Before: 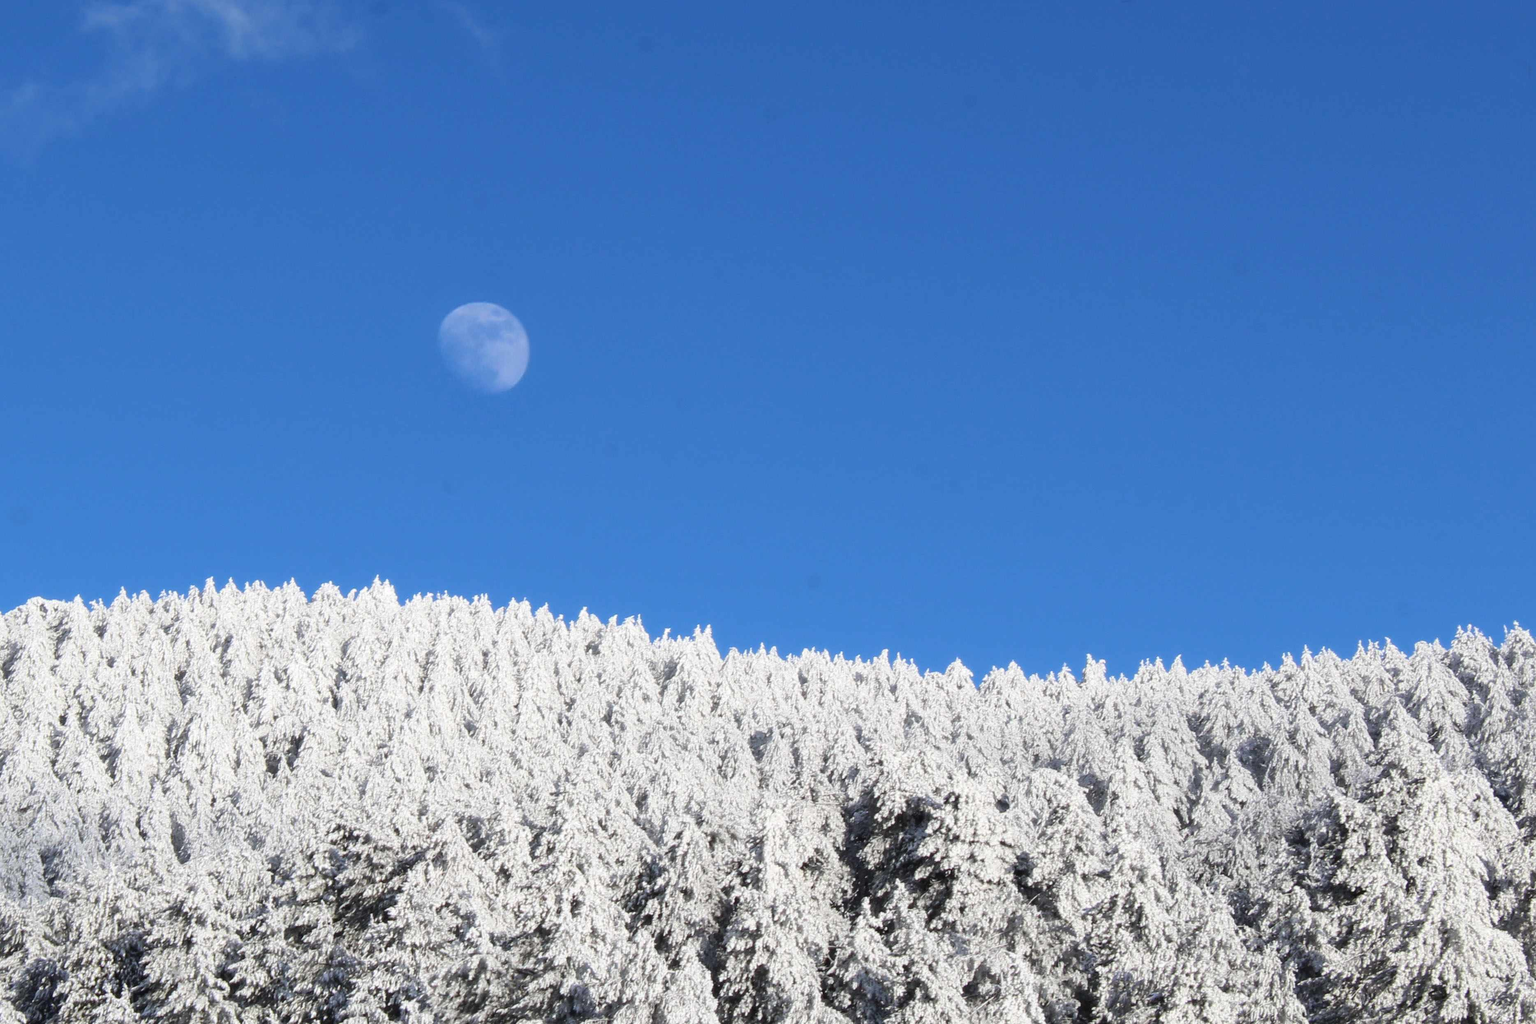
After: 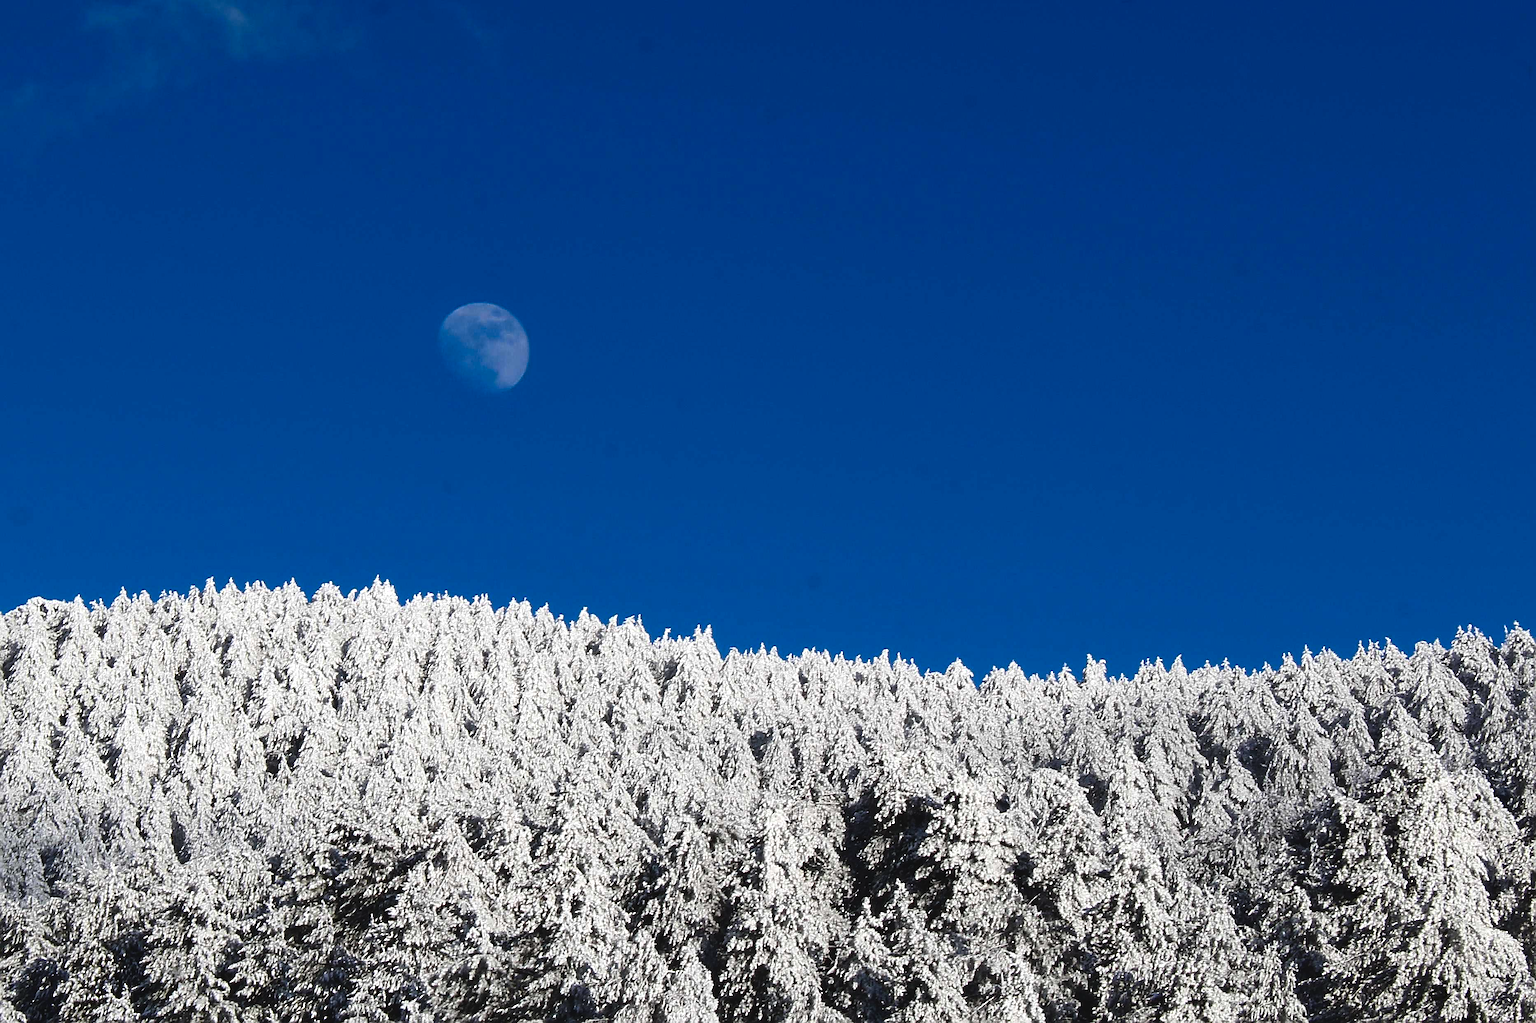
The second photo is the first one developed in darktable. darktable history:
exposure: black level correction -0.043, exposure 0.062 EV, compensate highlight preservation false
contrast brightness saturation: contrast 0.091, brightness -0.59, saturation 0.169
sharpen: radius 2.594, amount 0.685
